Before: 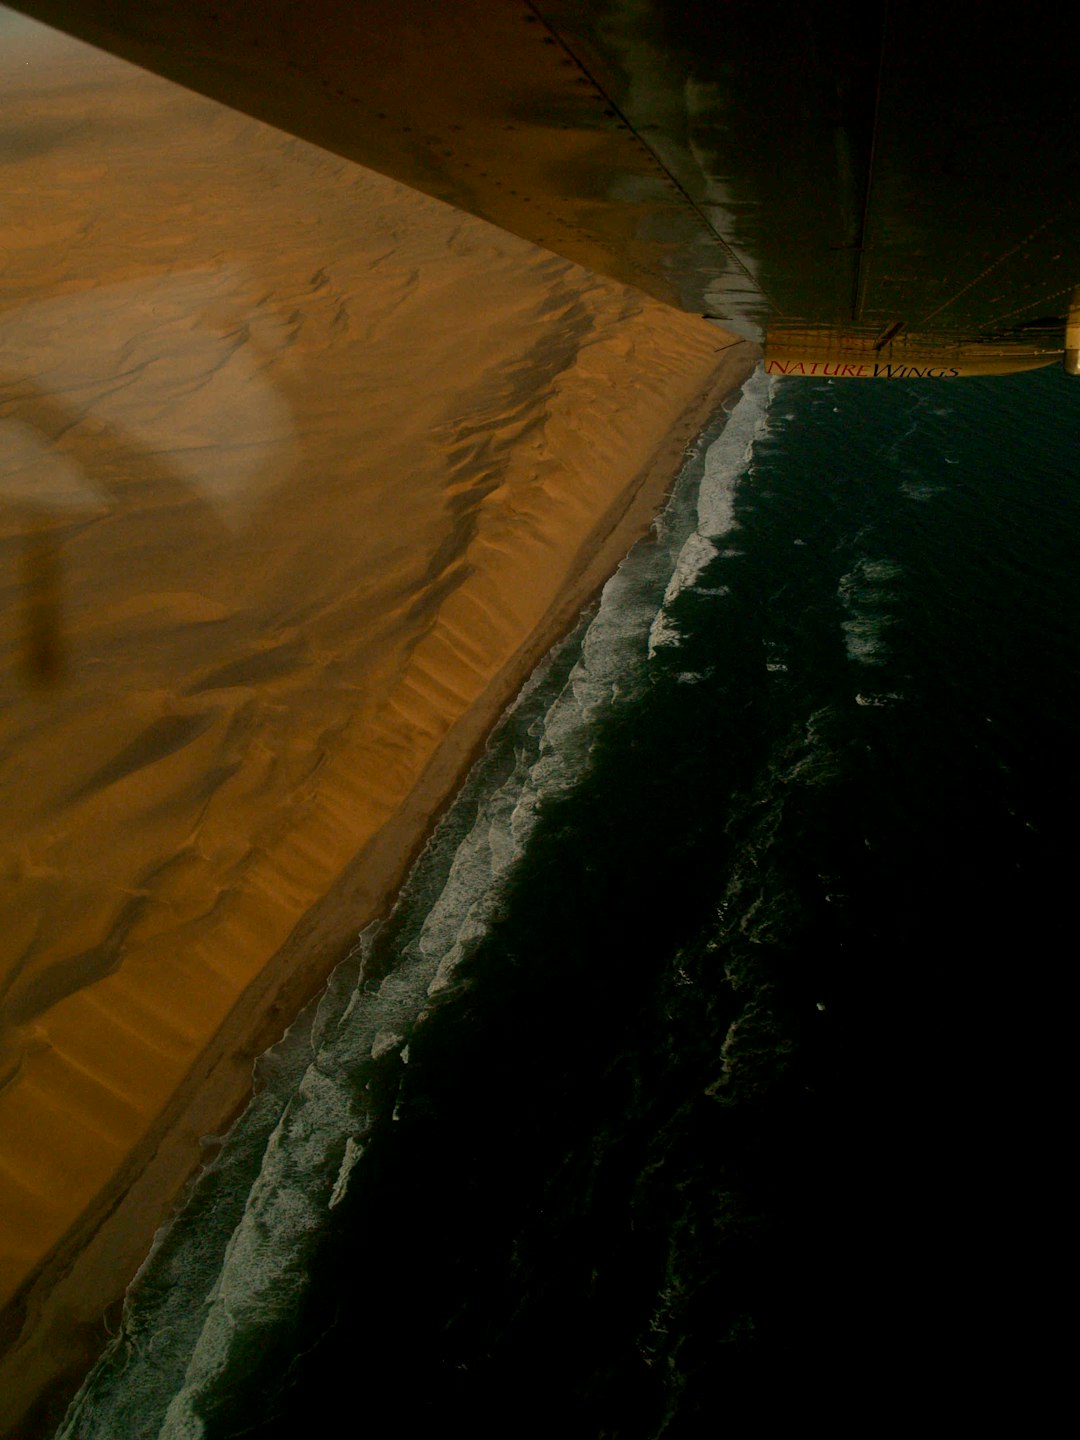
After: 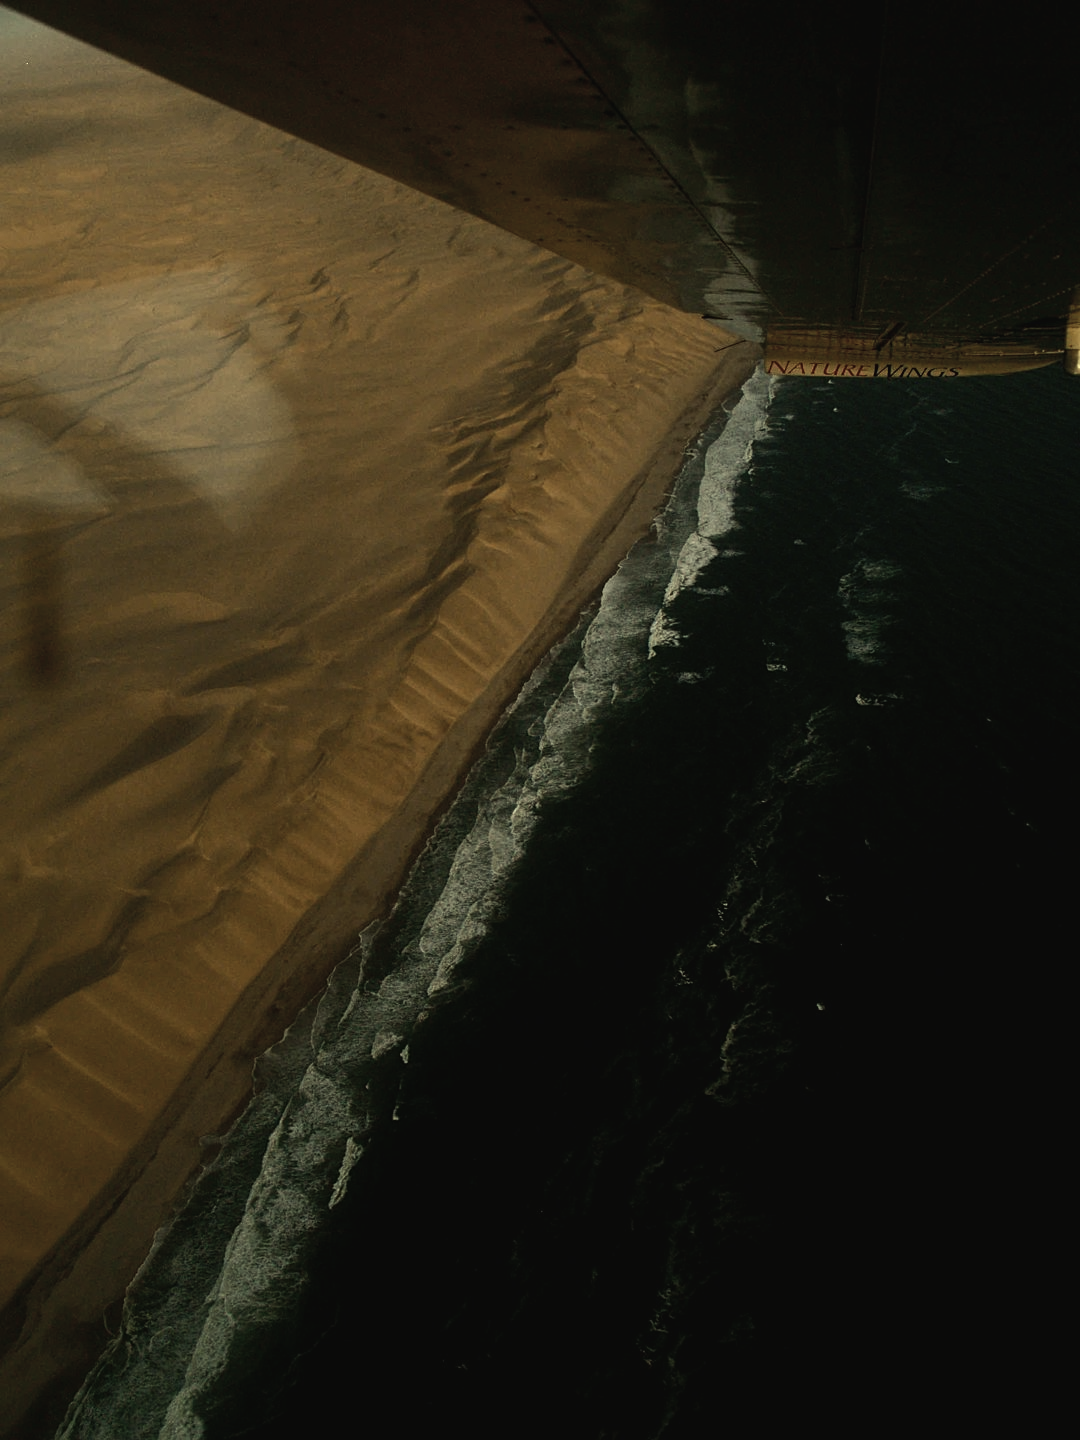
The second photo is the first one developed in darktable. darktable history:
contrast brightness saturation: contrast -0.053, saturation -0.412
tone equalizer: -8 EV -0.752 EV, -7 EV -0.711 EV, -6 EV -0.597 EV, -5 EV -0.415 EV, -3 EV 0.399 EV, -2 EV 0.6 EV, -1 EV 0.691 EV, +0 EV 0.722 EV, edges refinement/feathering 500, mask exposure compensation -1.57 EV, preserve details no
sharpen: amount 0.206
color correction: highlights a* -5.94, highlights b* 11.33
